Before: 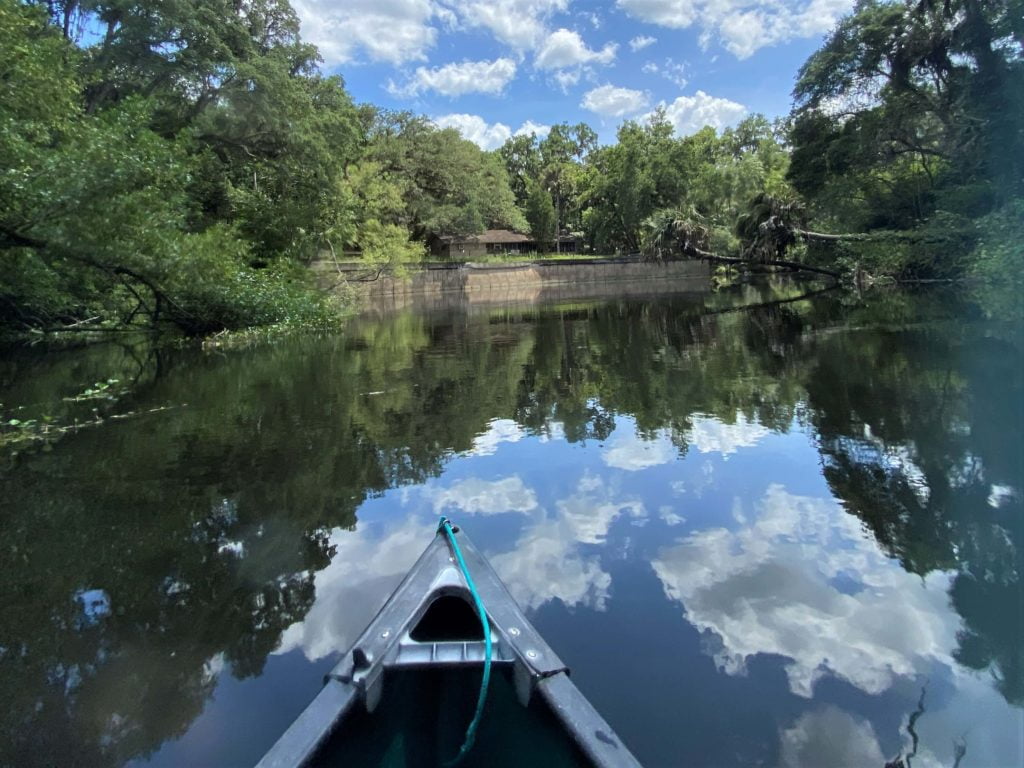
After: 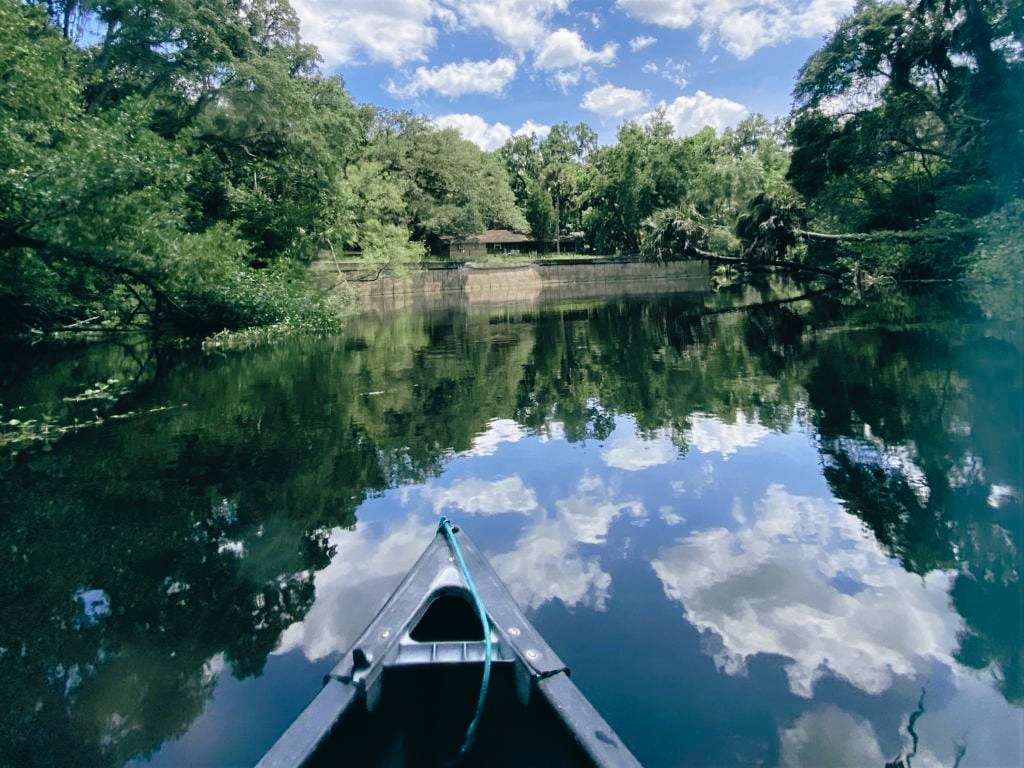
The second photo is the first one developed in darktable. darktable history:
tone curve: curves: ch0 [(0, 0) (0.003, 0.025) (0.011, 0.027) (0.025, 0.032) (0.044, 0.037) (0.069, 0.044) (0.1, 0.054) (0.136, 0.084) (0.177, 0.128) (0.224, 0.196) (0.277, 0.281) (0.335, 0.376) (0.399, 0.461) (0.468, 0.534) (0.543, 0.613) (0.623, 0.692) (0.709, 0.77) (0.801, 0.849) (0.898, 0.934) (1, 1)], preserve colors none
color look up table: target L [94.79, 91.31, 91.4, 88.36, 72.55, 73.73, 64.47, 61.75, 54.65, 50.99, 42.82, 35.48, 18.34, 200.28, 94.22, 85.88, 72.28, 65.12, 58.57, 58.7, 54.4, 56.56, 50.85, 30.64, 30.94, 25.24, 81.41, 75.4, 79.39, 74.85, 73.47, 64.8, 56.09, 61.86, 52.41, 47.54, 41.94, 38.15, 33.9, 13.15, 5.766, 7.043, 8.715, 97.53, 91.84, 81.23, 57.87, 56.36, 38.98], target a [-16.49, -28.7, -22.44, -32.92, -11.02, -23.8, -47.75, -38.6, -35.78, -22.3, -17, -26.83, -14.92, 0, -0.58, -1.717, 27.57, 1.151, 59.69, 33.02, 63.27, 15.13, 49.36, 32.73, 1.552, 29.62, 17.84, 2.53, 29.63, 16.27, 36.23, 57.55, 42.13, 49.44, 30.05, 62.4, 17.23, 22.92, 42.77, 25.98, 20.69, -7.653, -3.672, -1.806, -25.78, -22.99, -12.99, -2.68, -18.82], target b [27.01, 36.8, 12.89, 20.01, 63.75, 3.682, 39.47, 19.91, 37.6, 23.1, 35.14, 20.54, 12.94, 0, 13.38, 53.69, 33.57, 20.39, 16.83, 19.78, 43.58, 50.64, 50.33, 31.22, 4.518, 19.07, -7.082, -7.023, -22.96, -28.29, -3.028, -20.92, -23.87, -44.22, -61.41, 5.915, -53.59, -13.24, -55.97, -36.19, -9.651, -6.013, -16.7, 0.364, -5.634, -24.6, -48.2, -22.68, -5.931], num patches 49
